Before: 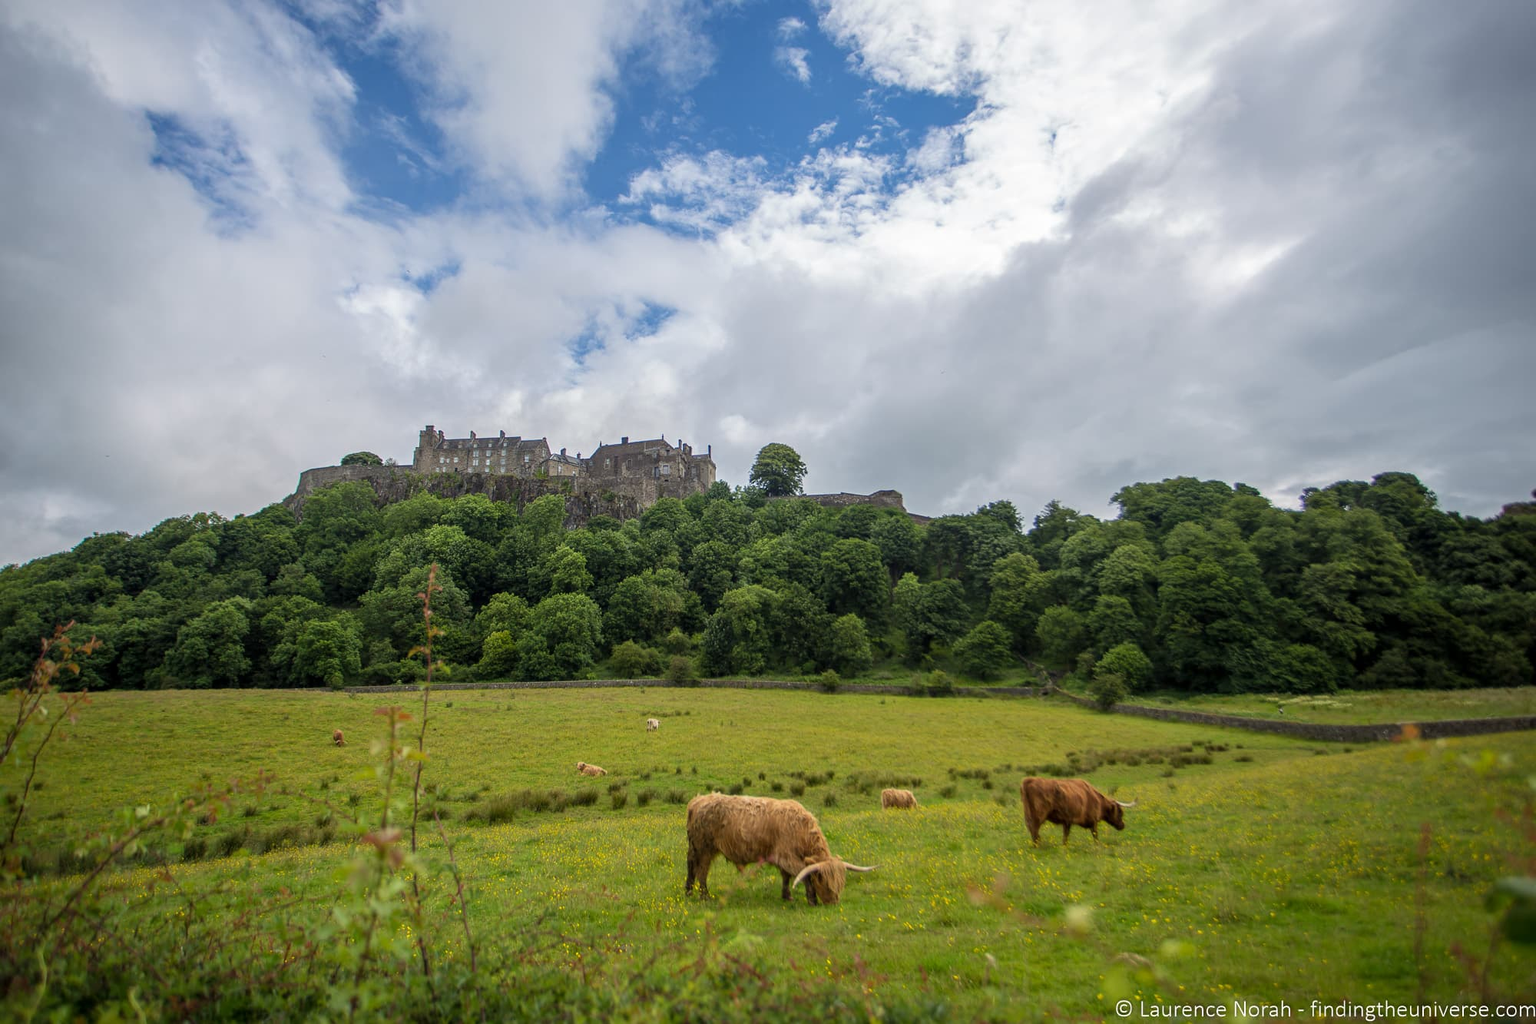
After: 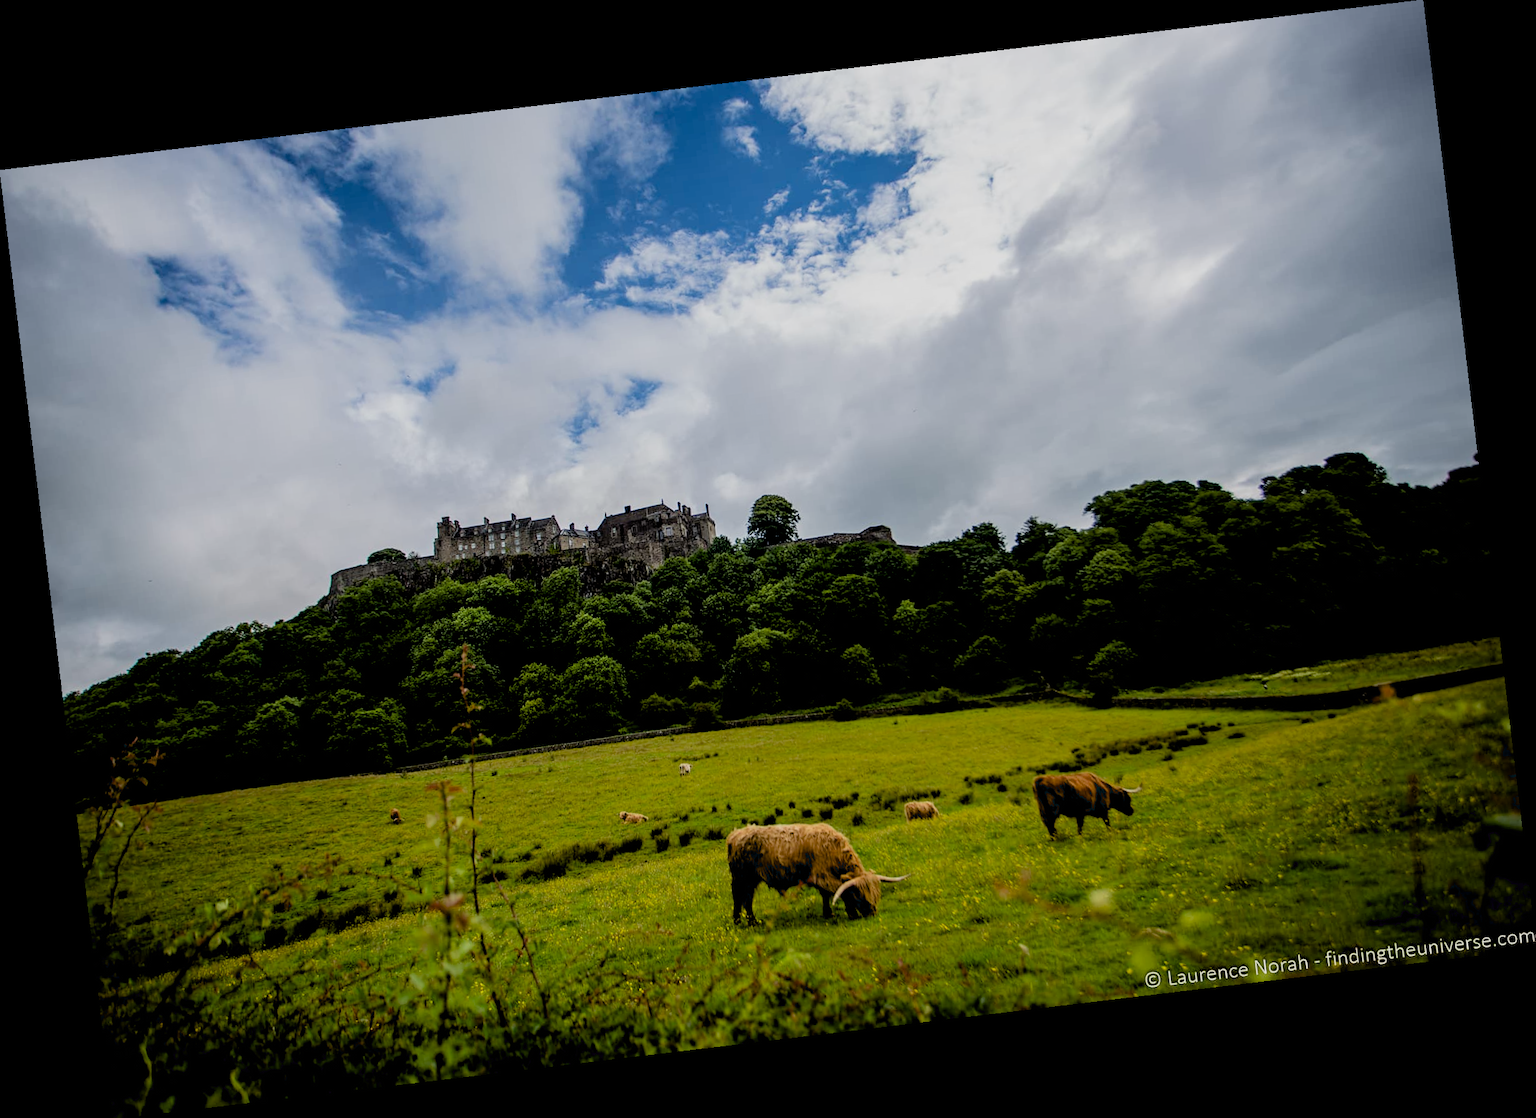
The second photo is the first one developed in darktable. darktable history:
filmic rgb: black relative exposure -5 EV, white relative exposure 3.5 EV, hardness 3.19, contrast 1.2, highlights saturation mix -50%
rotate and perspective: rotation -6.83°, automatic cropping off
exposure: black level correction 0.046, exposure -0.228 EV, compensate highlight preservation false
